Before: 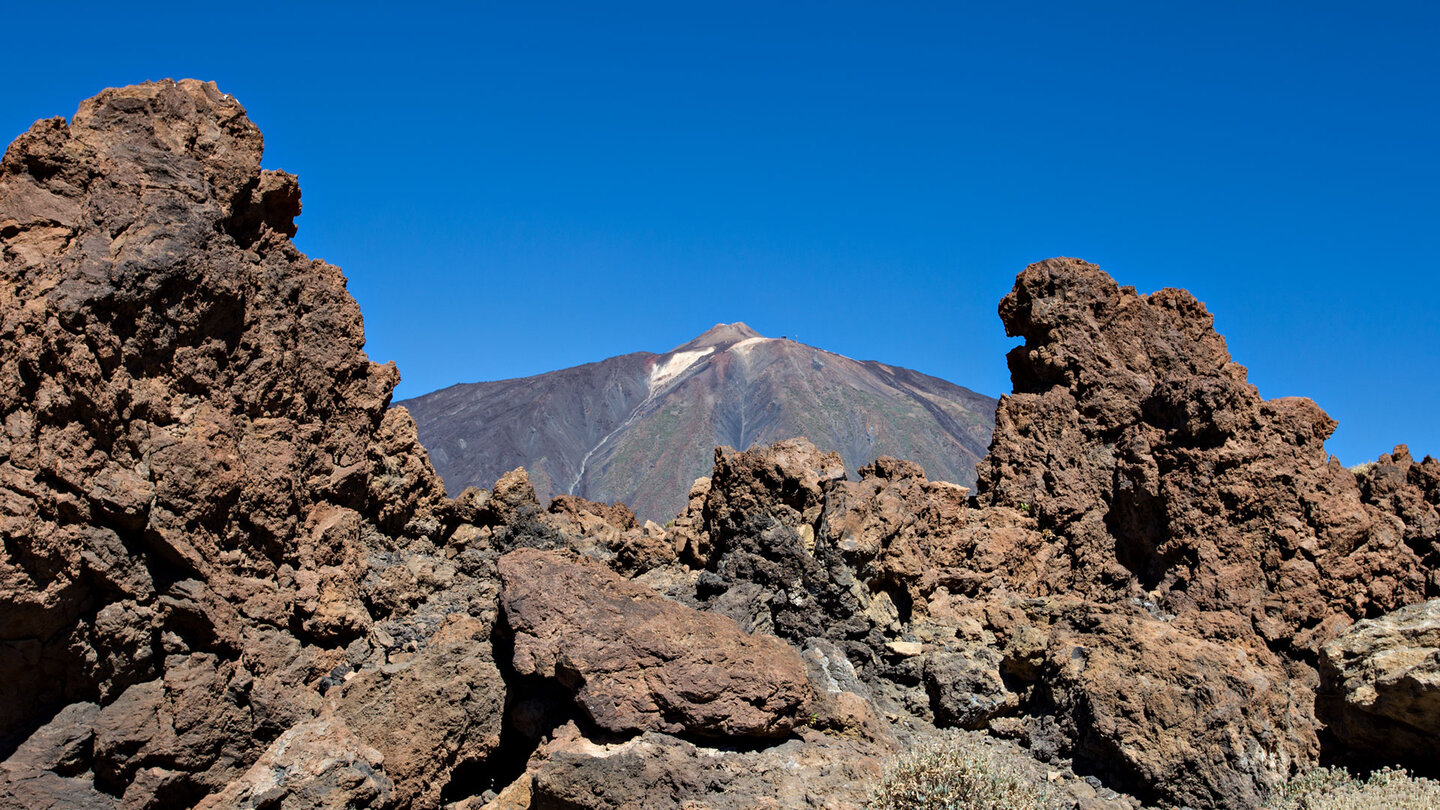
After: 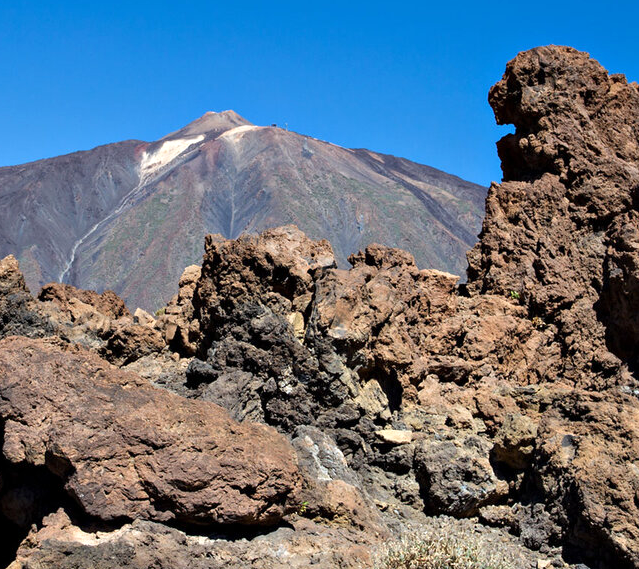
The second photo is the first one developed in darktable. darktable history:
exposure: exposure 0.197 EV, compensate highlight preservation false
tone equalizer: on, module defaults
crop: left 35.432%, top 26.233%, right 20.145%, bottom 3.432%
